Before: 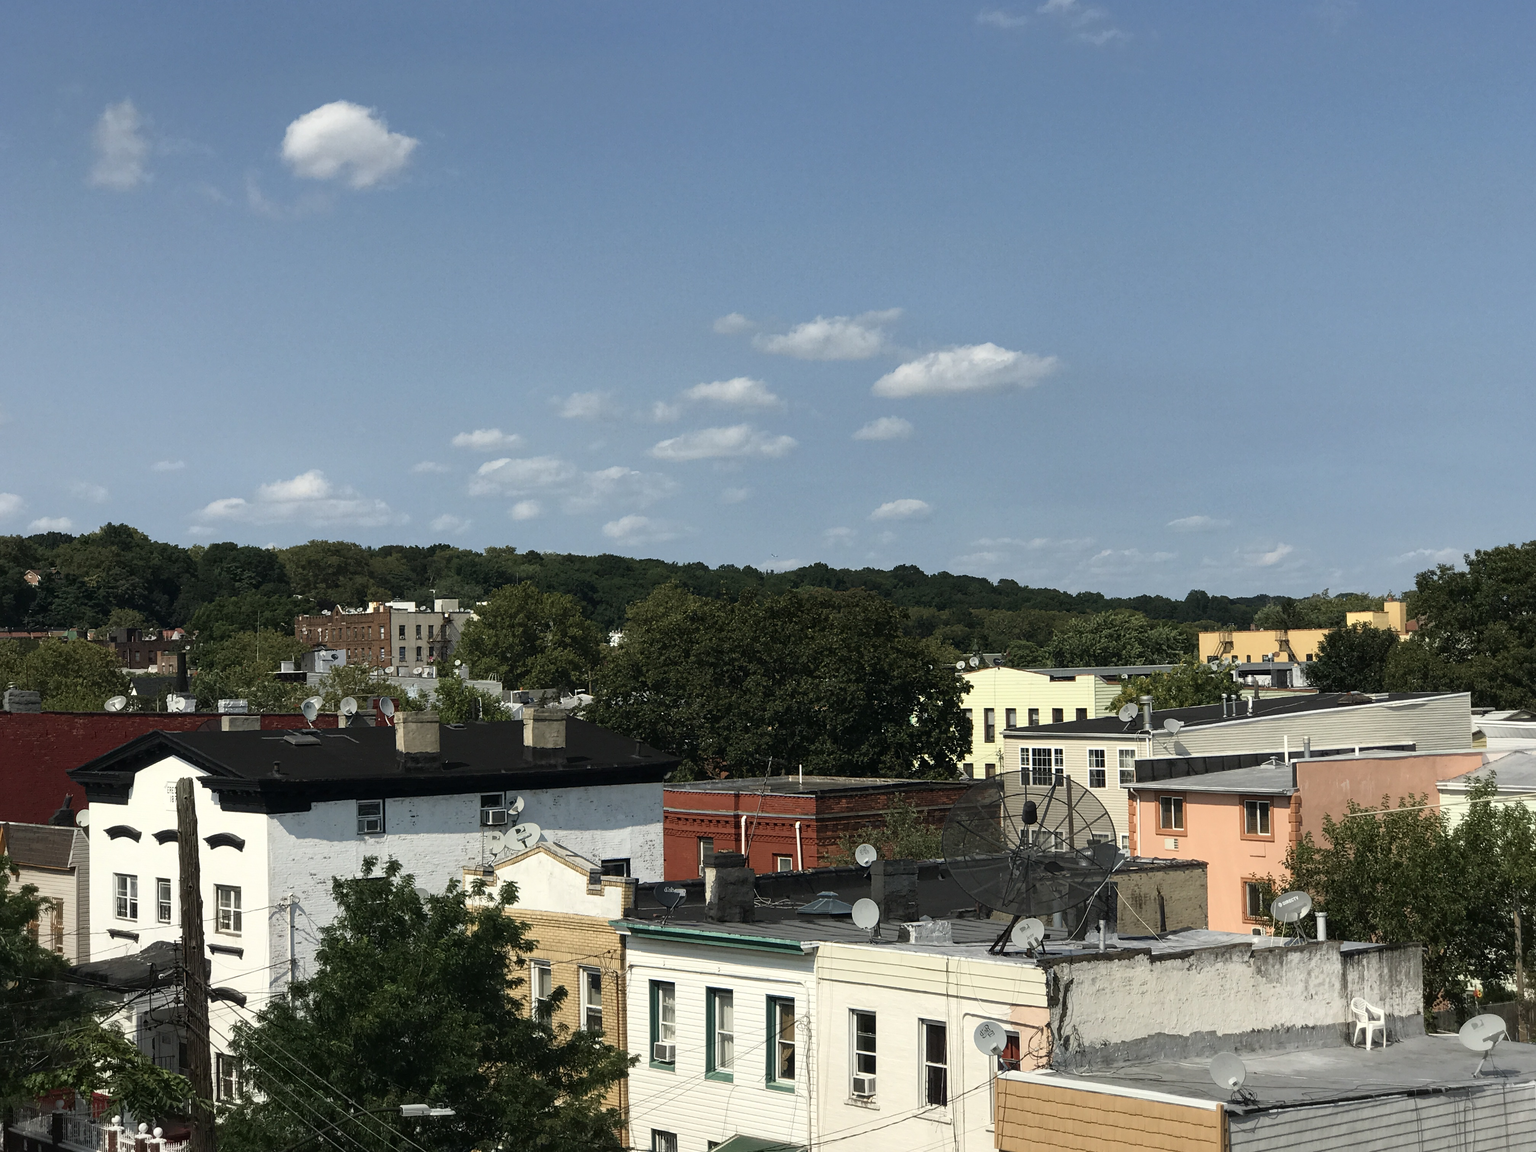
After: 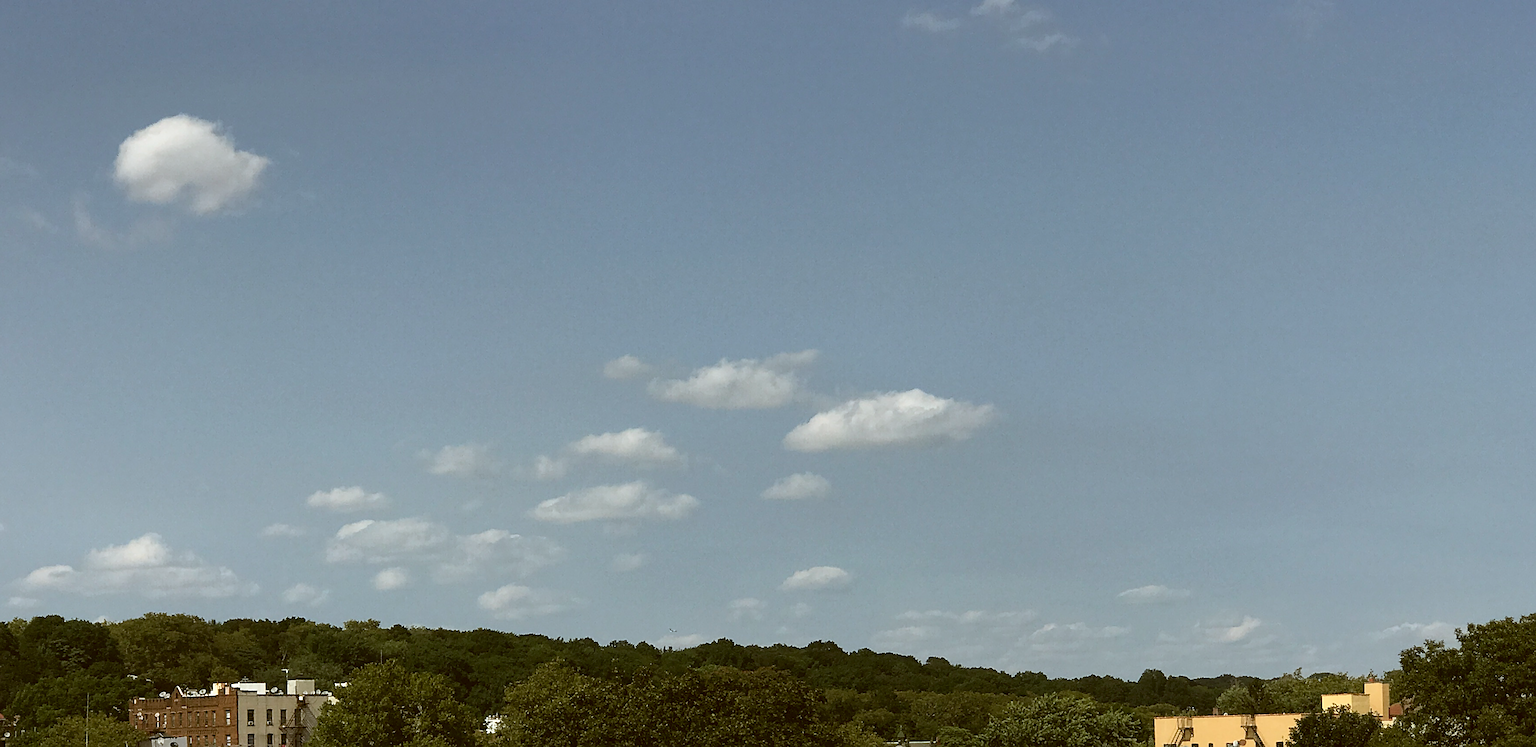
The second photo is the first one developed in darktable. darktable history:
crop and rotate: left 11.812%, bottom 42.776%
sharpen: on, module defaults
color correction: highlights a* -0.482, highlights b* 0.161, shadows a* 4.66, shadows b* 20.72
